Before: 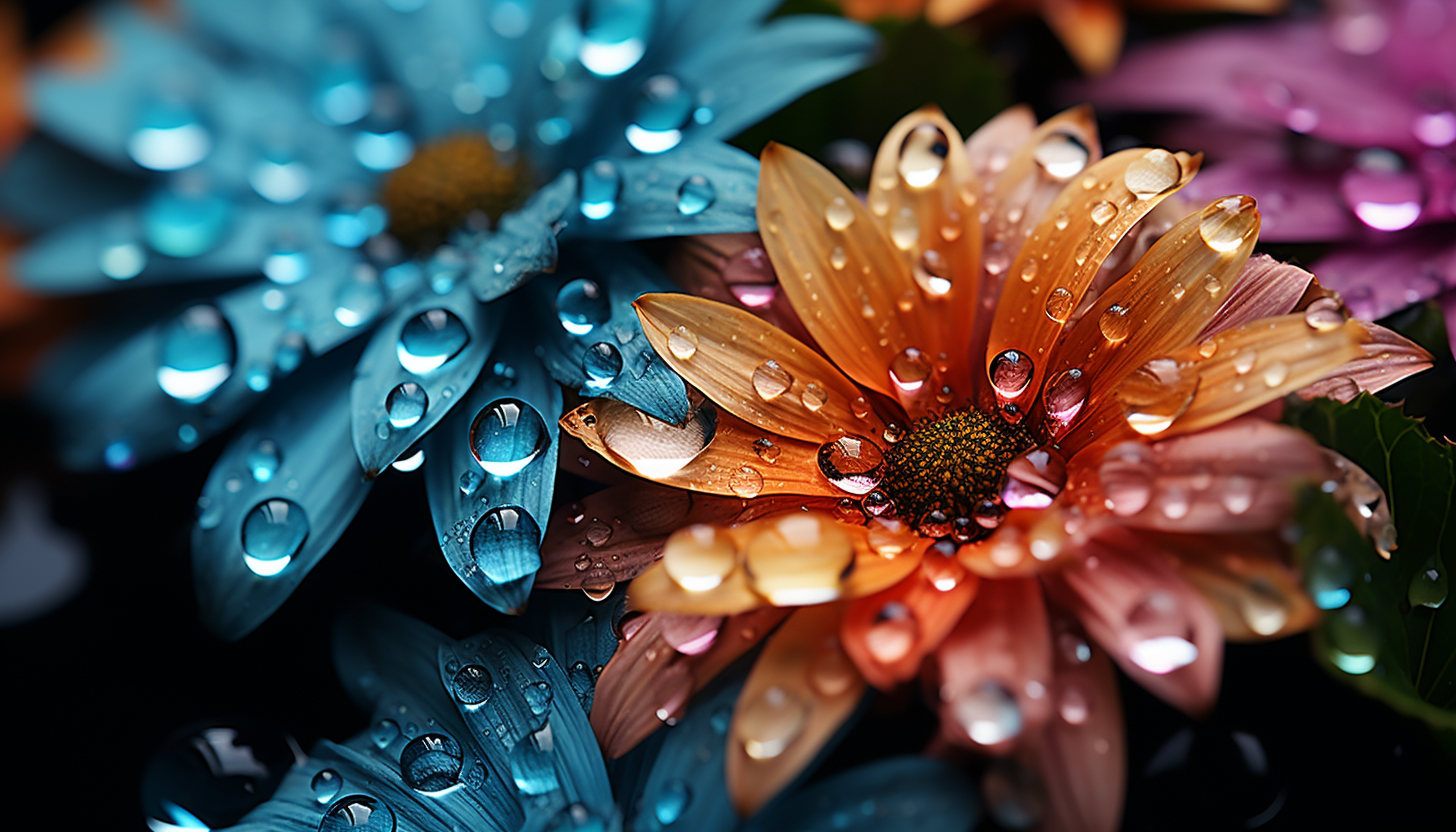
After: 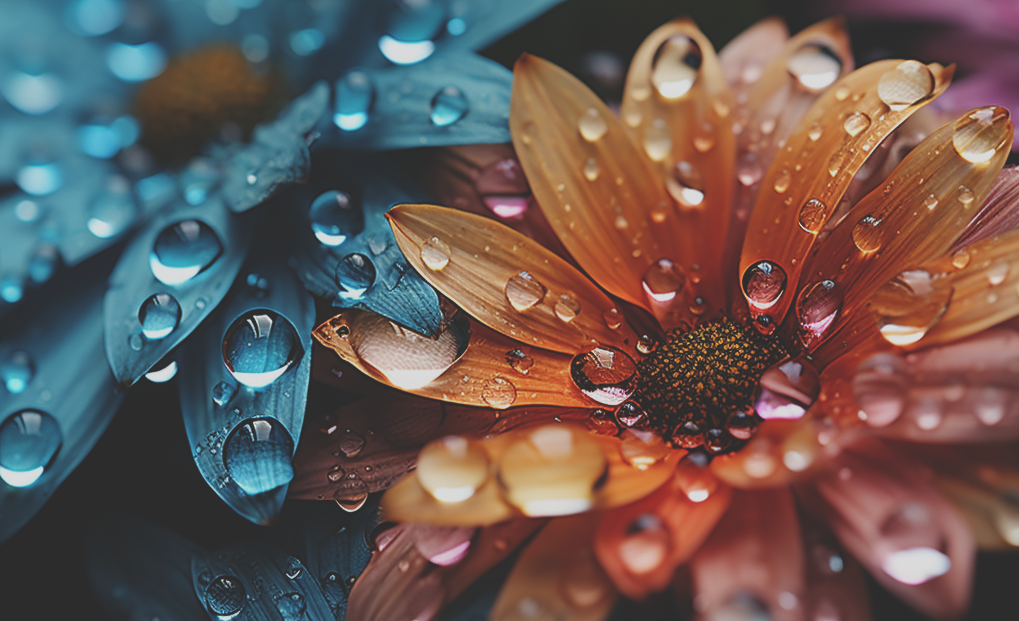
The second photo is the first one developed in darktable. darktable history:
crop and rotate: left 17.022%, top 10.737%, right 12.926%, bottom 14.565%
exposure: black level correction -0.036, exposure -0.495 EV, compensate highlight preservation false
